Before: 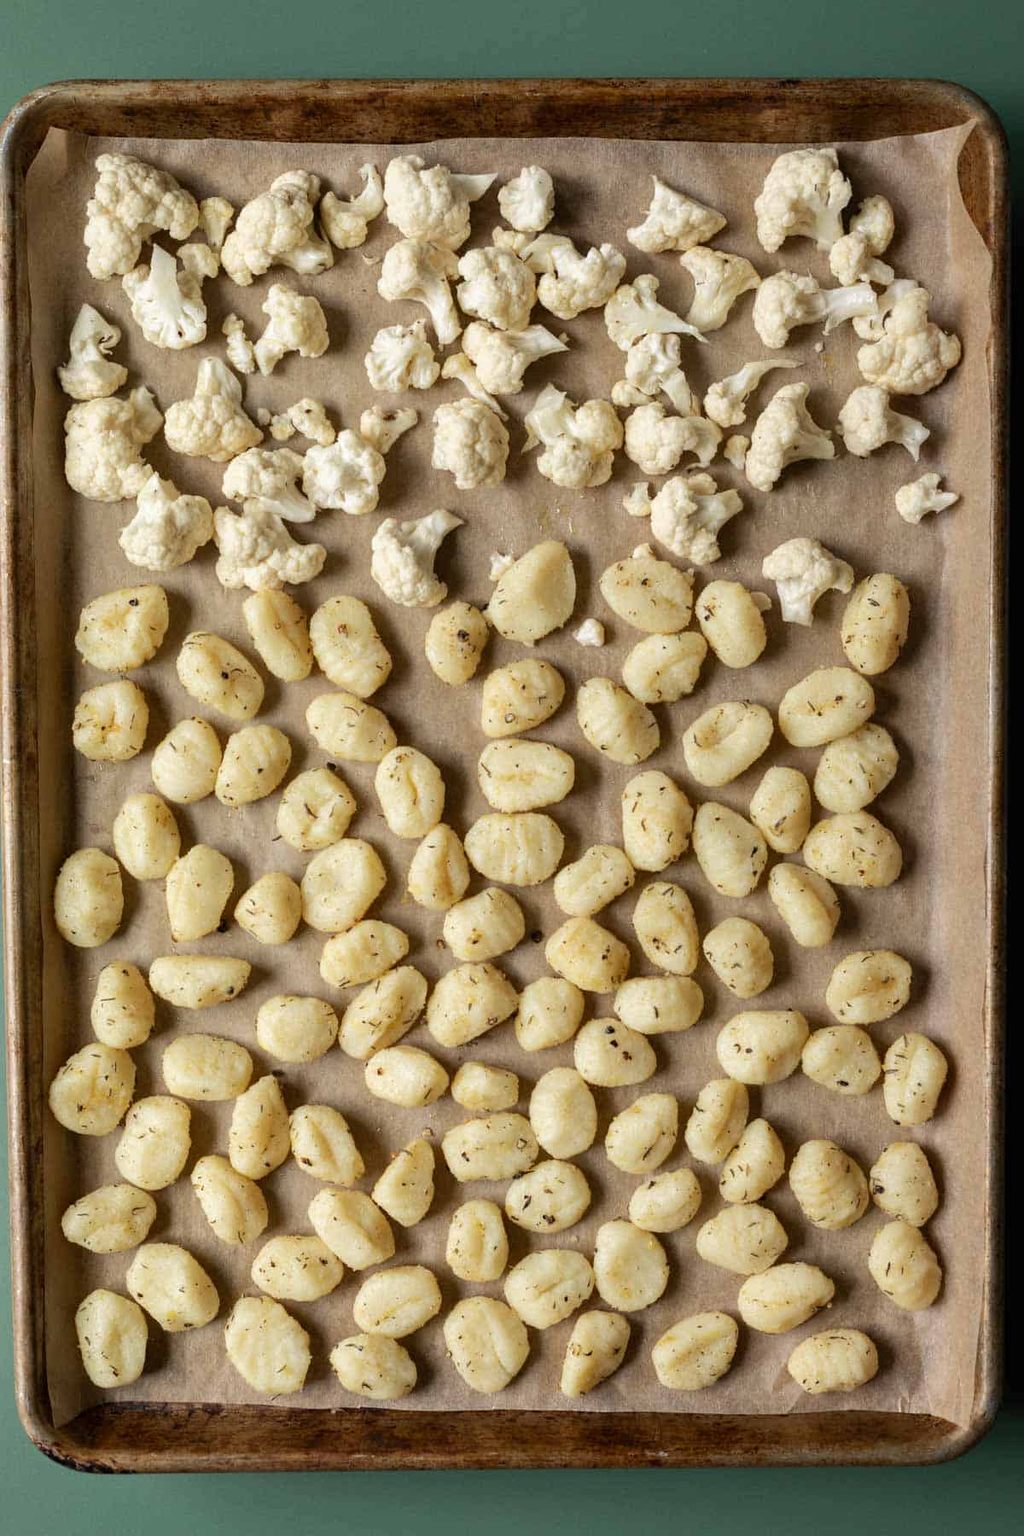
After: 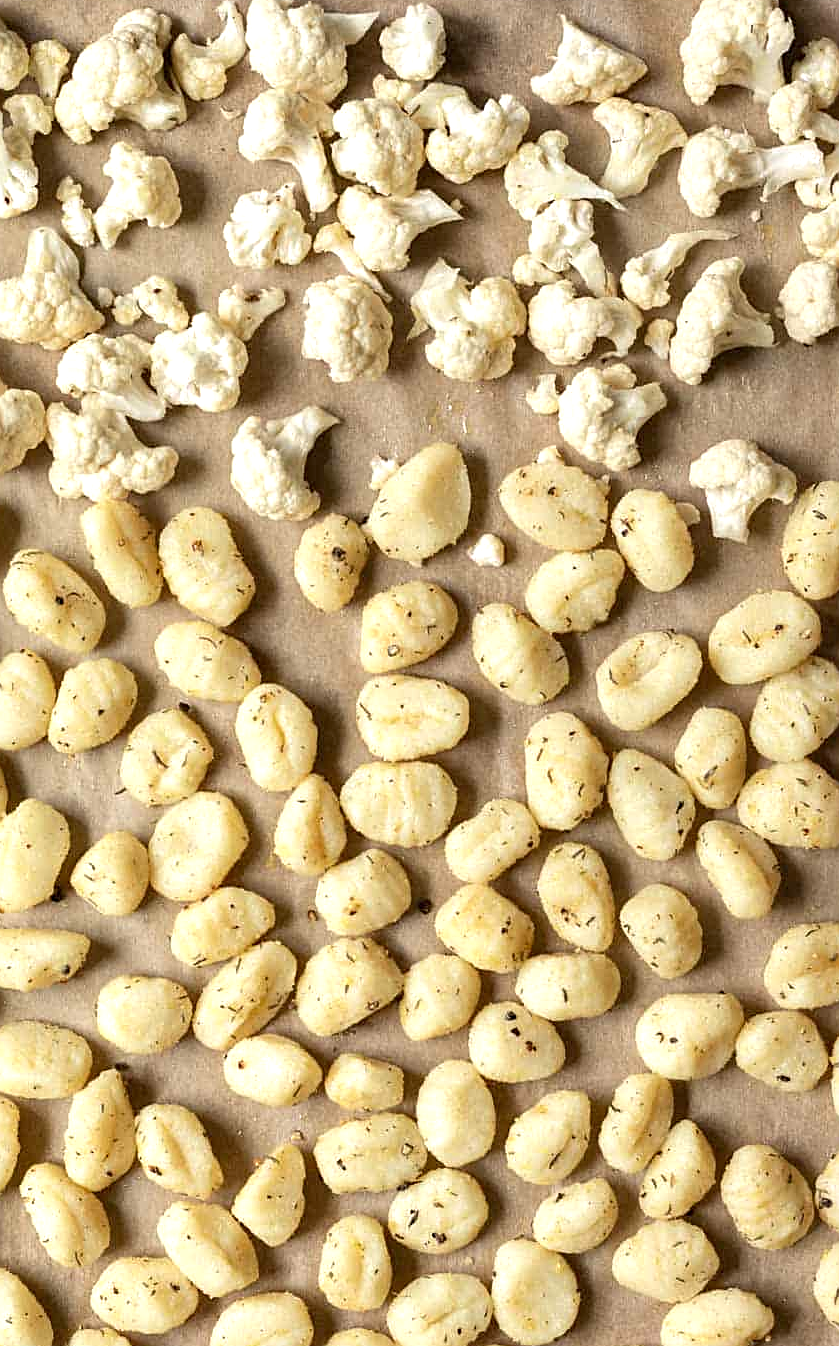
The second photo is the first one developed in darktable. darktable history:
sharpen: on, module defaults
crop and rotate: left 17.046%, top 10.659%, right 12.989%, bottom 14.553%
exposure: black level correction 0.001, exposure 0.5 EV, compensate exposure bias true, compensate highlight preservation false
